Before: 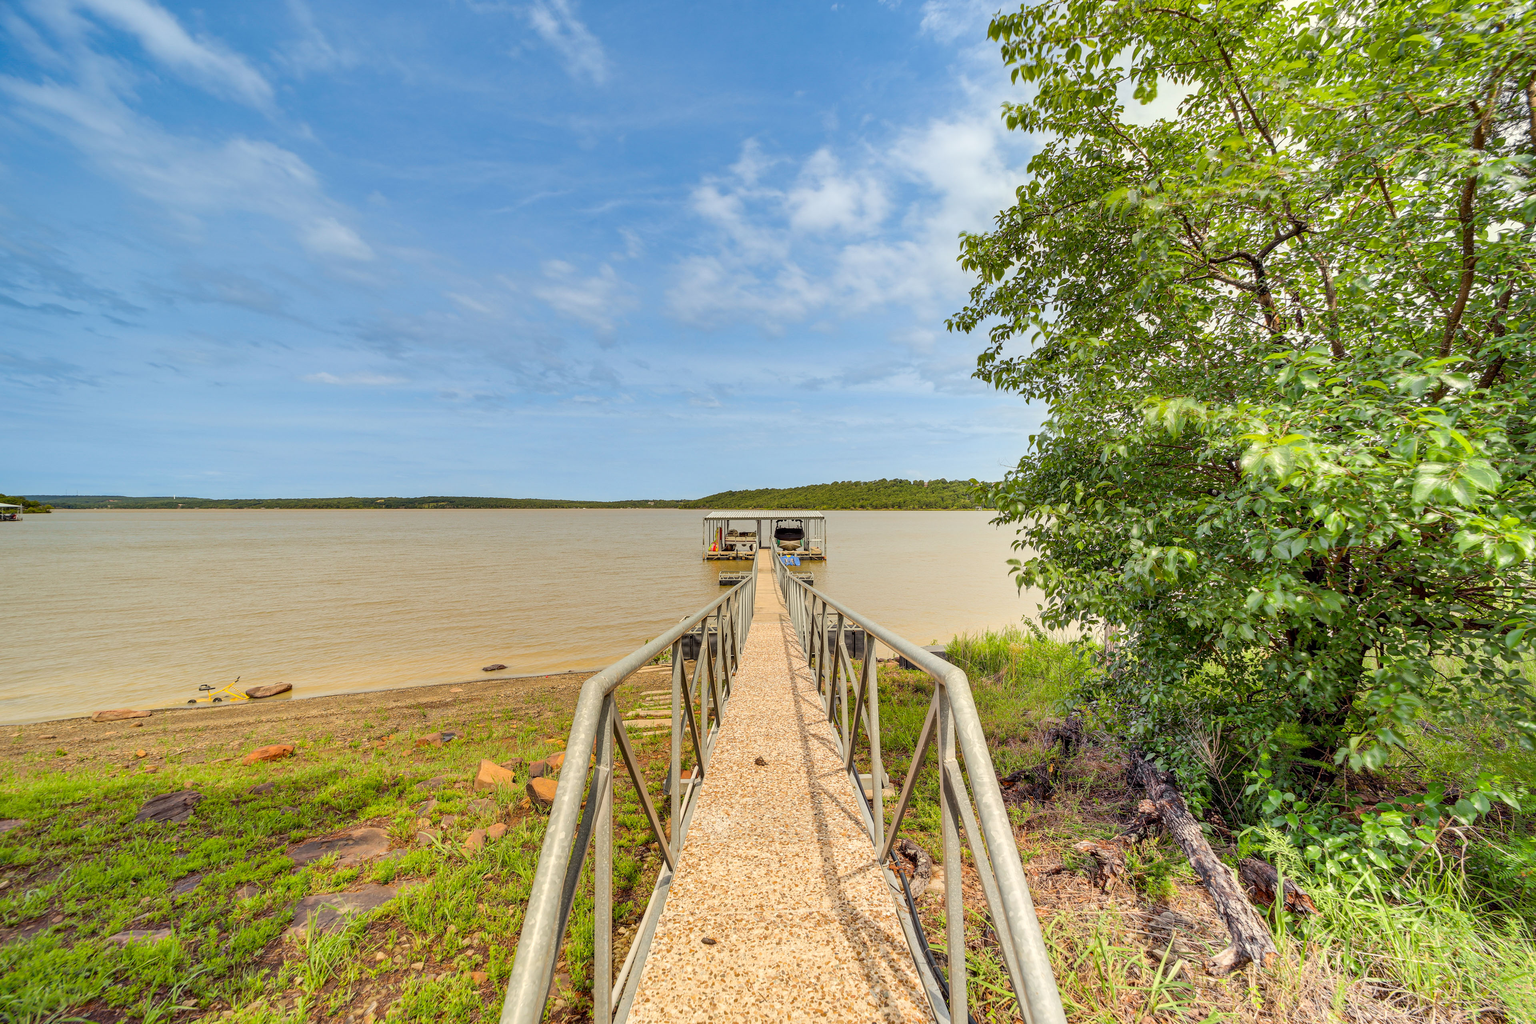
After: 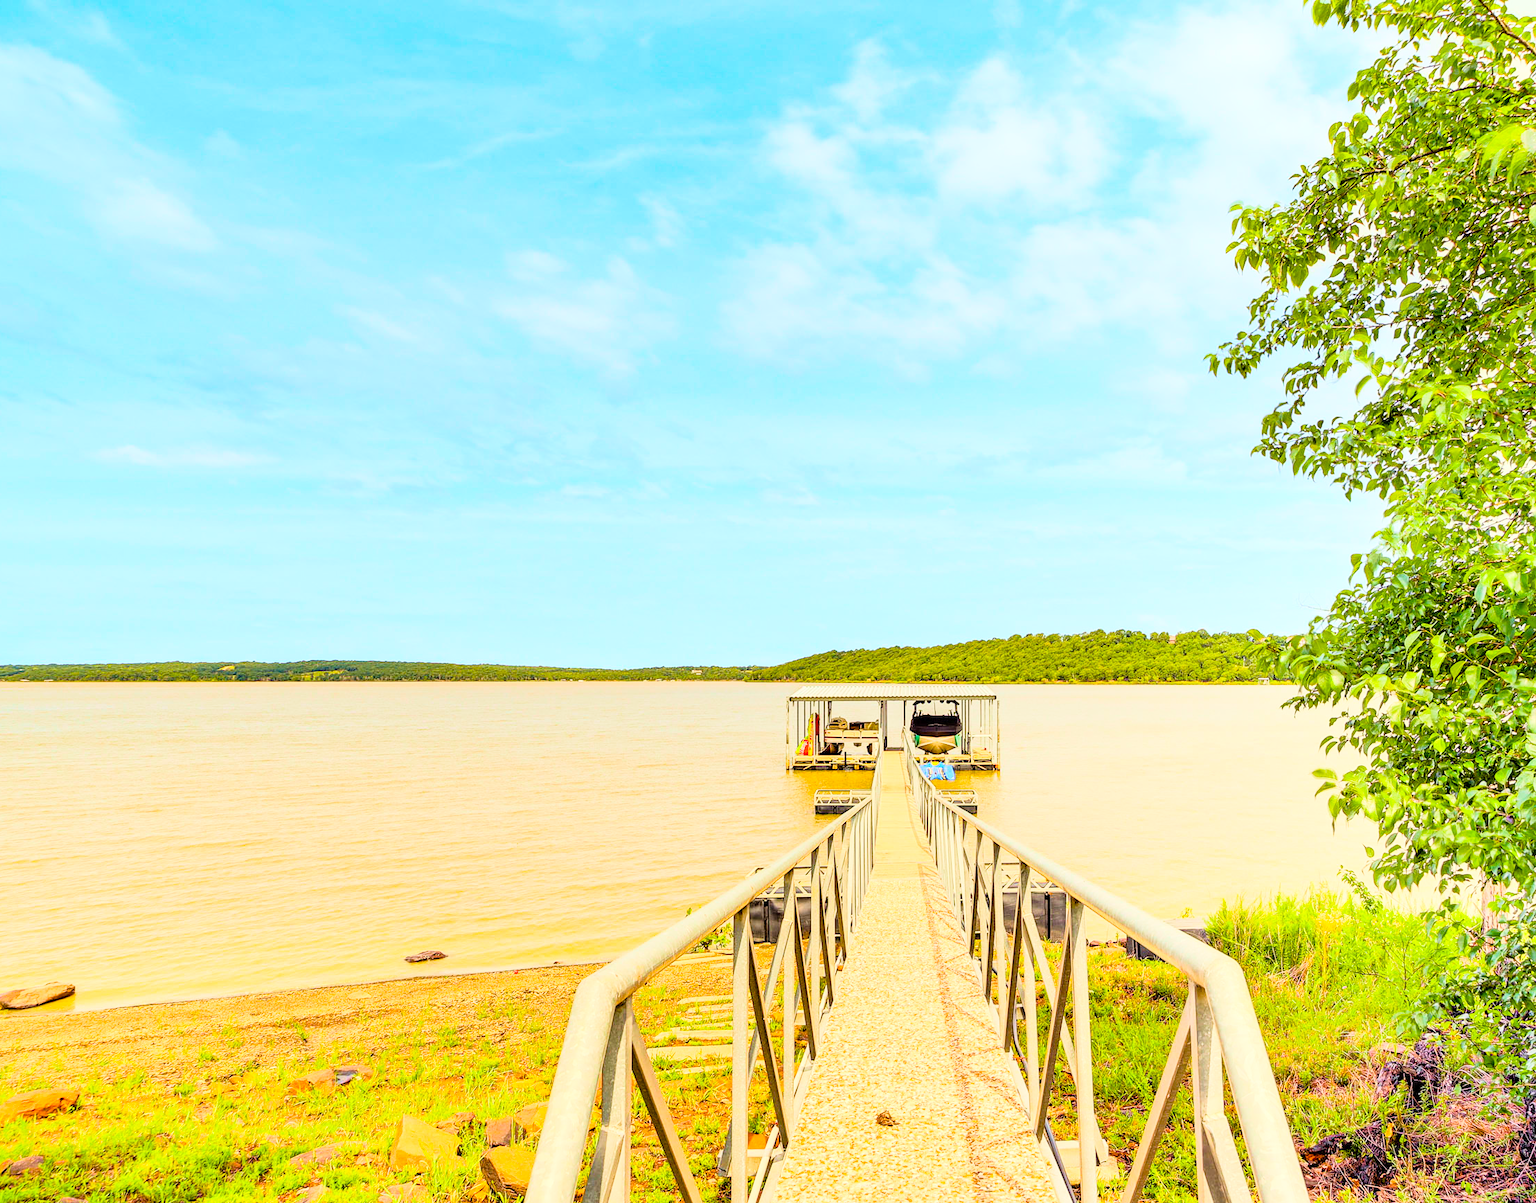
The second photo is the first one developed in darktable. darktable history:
crop: left 16.2%, top 11.255%, right 26.035%, bottom 20.83%
color balance rgb: linear chroma grading › global chroma 14.469%, perceptual saturation grading › global saturation 20.307%, perceptual saturation grading › highlights -19.732%, perceptual saturation grading › shadows 29.861%, perceptual brilliance grading › mid-tones 9.853%, perceptual brilliance grading › shadows 15.244%, contrast -9.398%
base curve: curves: ch0 [(0, 0) (0.012, 0.01) (0.073, 0.168) (0.31, 0.711) (0.645, 0.957) (1, 1)]
velvia: on, module defaults
